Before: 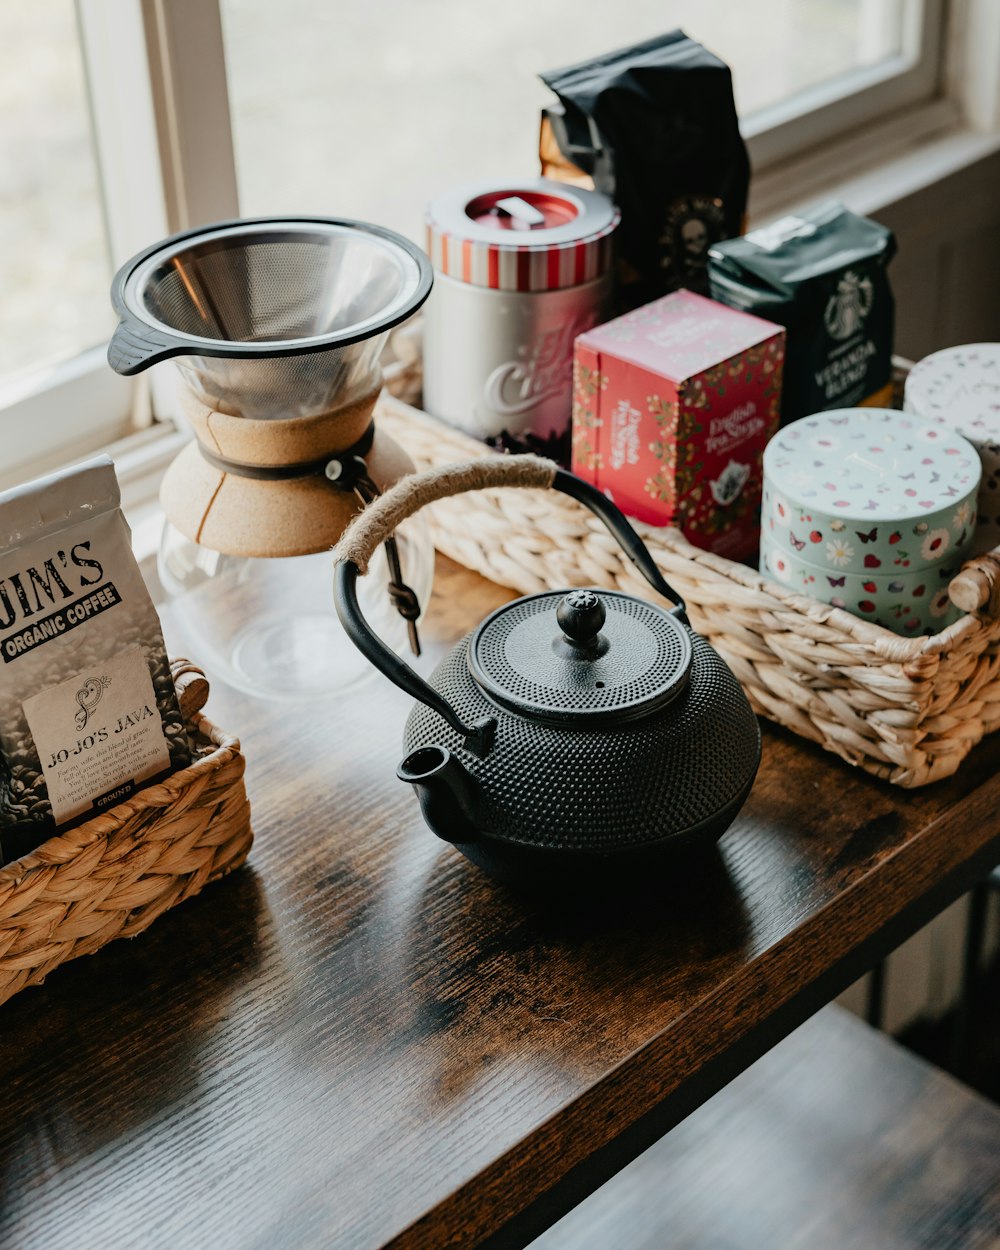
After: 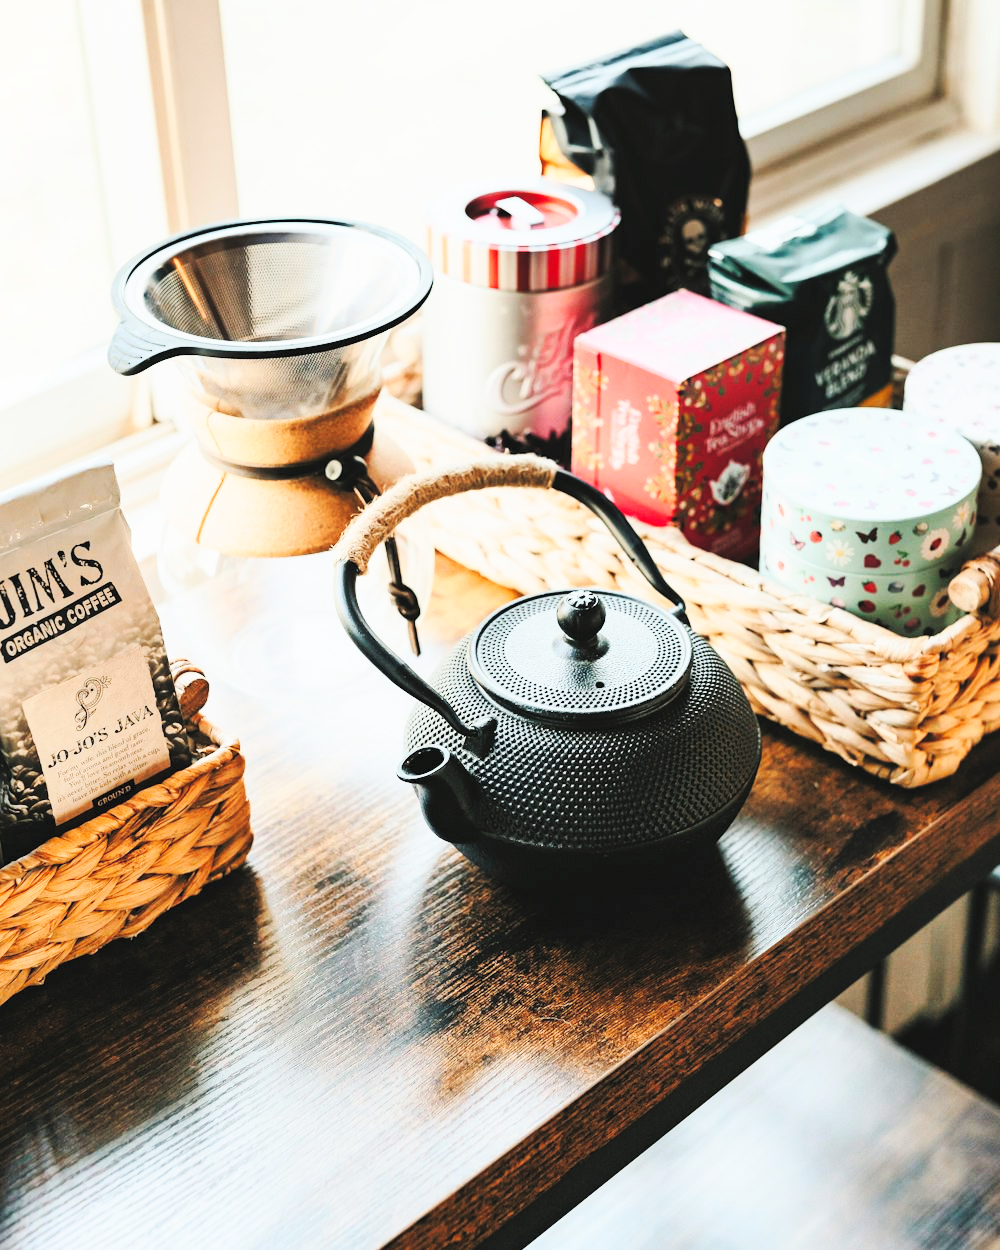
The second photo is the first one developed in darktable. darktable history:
base curve: curves: ch0 [(0, 0) (0.028, 0.03) (0.121, 0.232) (0.46, 0.748) (0.859, 0.968) (1, 1)], preserve colors none
shadows and highlights: shadows 0, highlights 40
contrast brightness saturation: contrast 0.1, brightness 0.3, saturation 0.14
